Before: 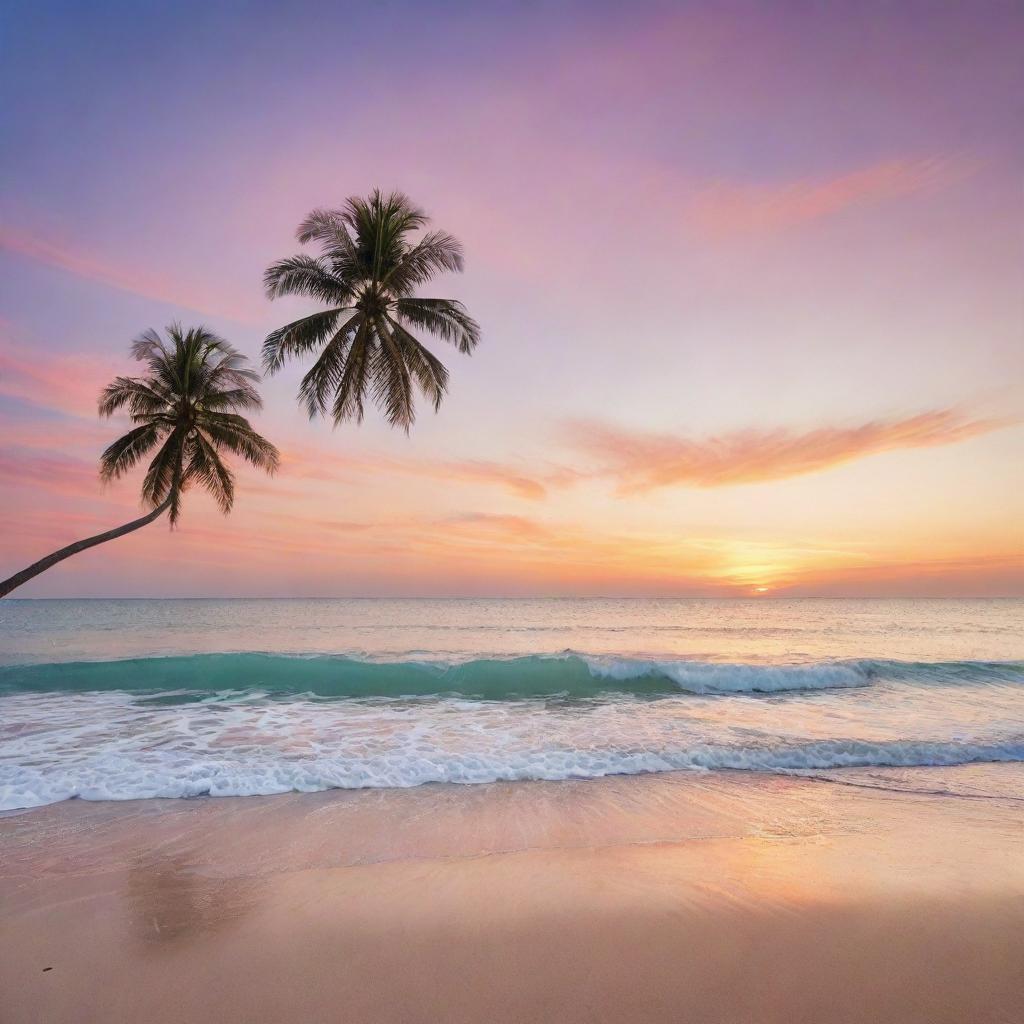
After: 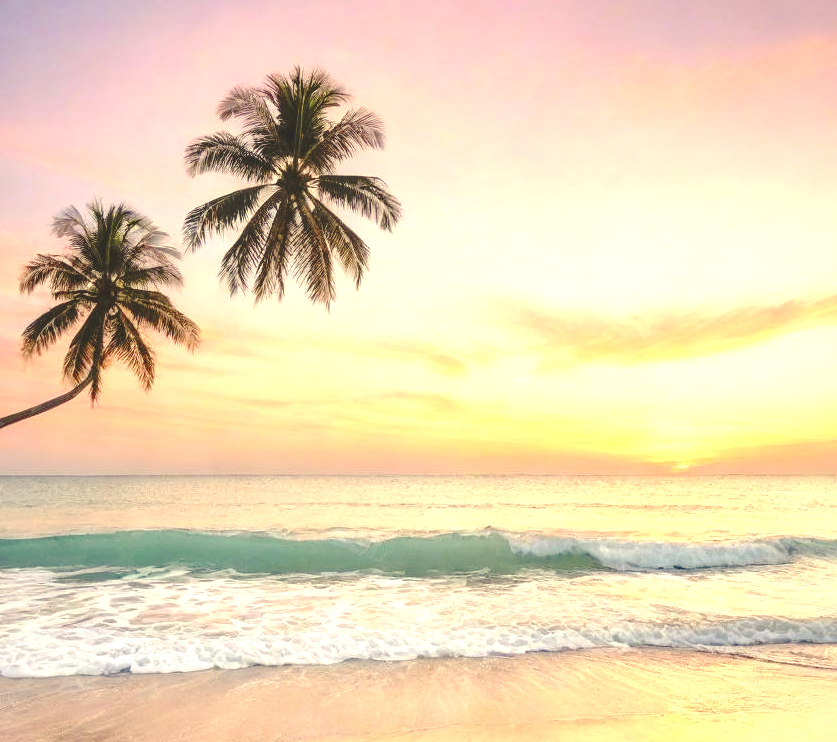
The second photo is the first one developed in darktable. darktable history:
exposure: black level correction 0.001, exposure 1 EV, compensate highlight preservation false
crop: left 7.763%, top 12.037%, right 10.455%, bottom 15.421%
base curve: curves: ch0 [(0, 0.024) (0.055, 0.065) (0.121, 0.166) (0.236, 0.319) (0.693, 0.726) (1, 1)], preserve colors none
color correction: highlights a* 2.29, highlights b* 22.57
contrast brightness saturation: saturation -0.032
local contrast: detail 130%
